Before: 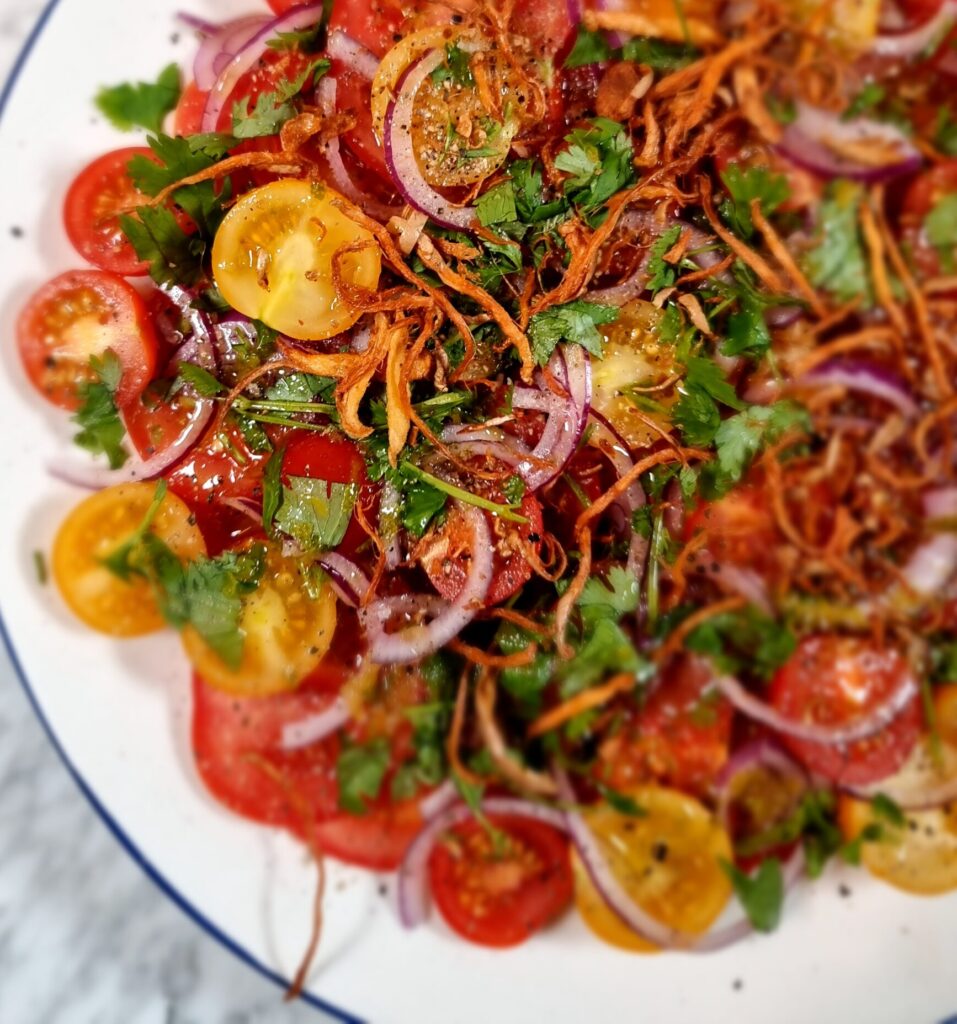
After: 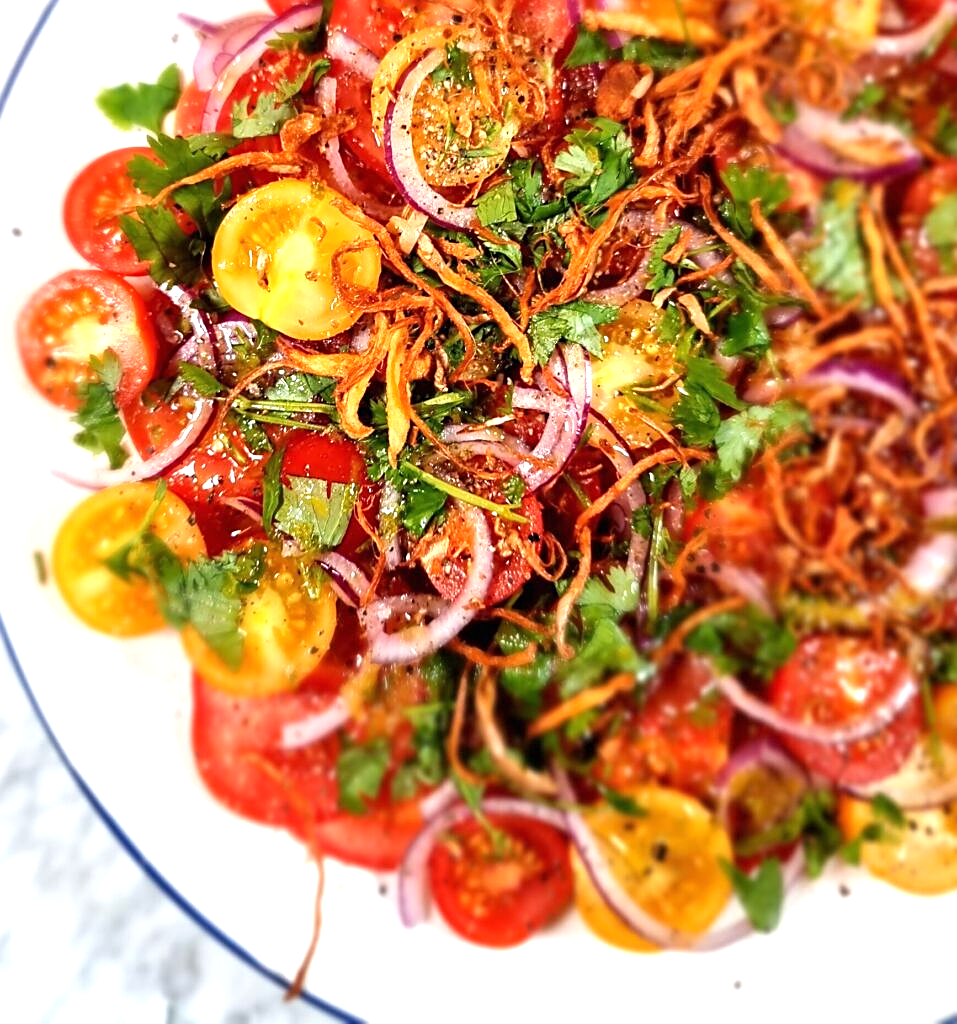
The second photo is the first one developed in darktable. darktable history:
exposure: black level correction 0, exposure 1.125 EV, compensate exposure bias true, compensate highlight preservation false
sharpen: on, module defaults
